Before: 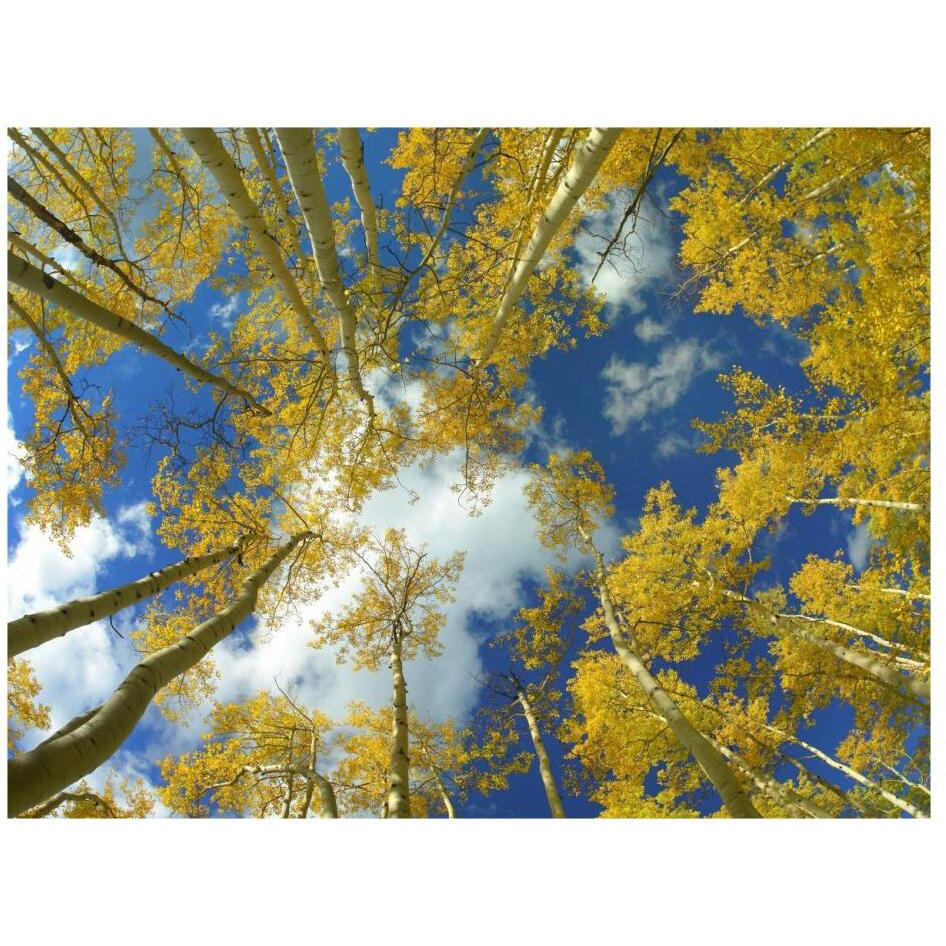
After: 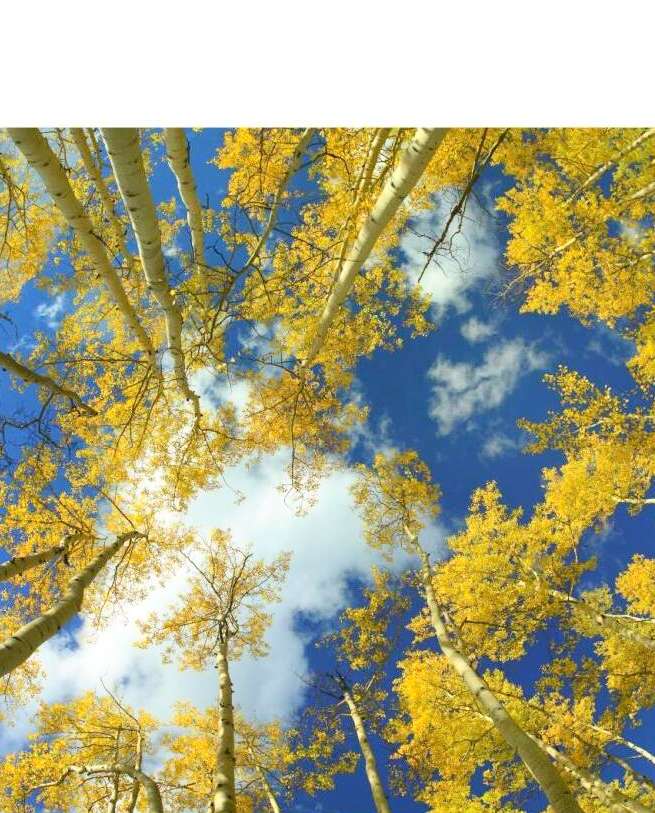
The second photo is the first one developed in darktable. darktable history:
crop: left 18.479%, right 12.2%, bottom 13.971%
contrast brightness saturation: contrast 0.2, brightness 0.15, saturation 0.14
